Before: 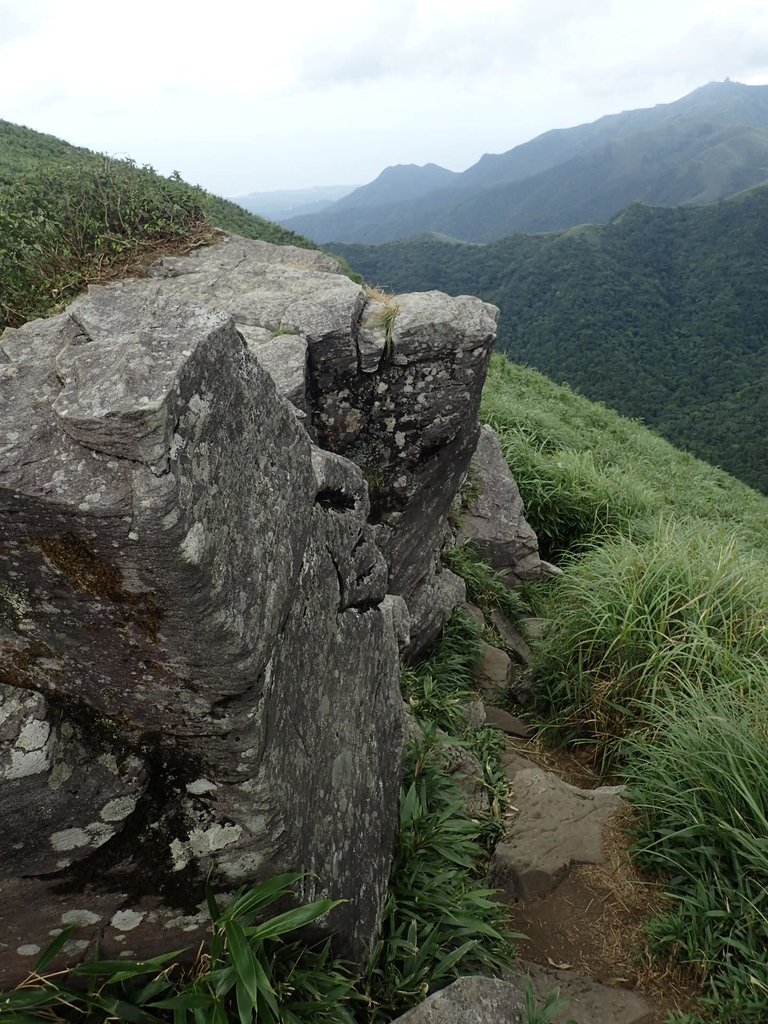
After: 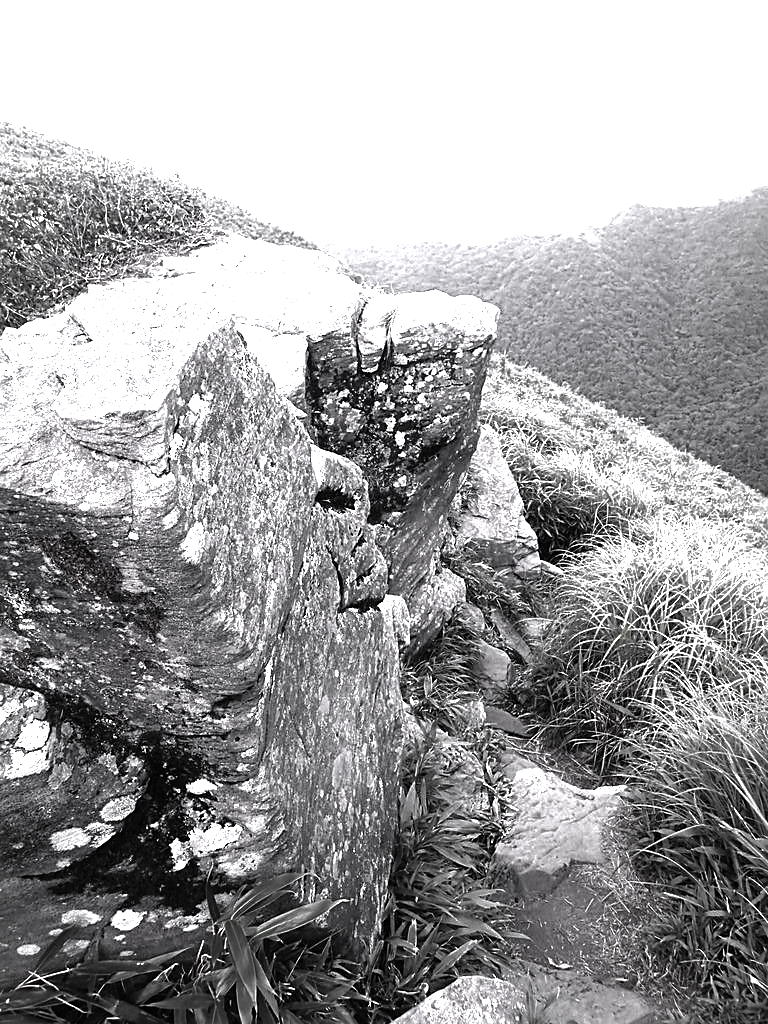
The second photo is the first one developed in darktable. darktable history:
tone equalizer: -8 EV -0.743 EV, -7 EV -0.692 EV, -6 EV -0.561 EV, -5 EV -0.406 EV, -3 EV 0.366 EV, -2 EV 0.6 EV, -1 EV 0.683 EV, +0 EV 0.748 EV
color zones: curves: ch0 [(0, 0.613) (0.01, 0.613) (0.245, 0.448) (0.498, 0.529) (0.642, 0.665) (0.879, 0.777) (0.99, 0.613)]; ch1 [(0, 0.035) (0.121, 0.189) (0.259, 0.197) (0.415, 0.061) (0.589, 0.022) (0.732, 0.022) (0.857, 0.026) (0.991, 0.053)]
exposure: black level correction 0, exposure 1.2 EV, compensate highlight preservation false
base curve: curves: ch0 [(0, 0) (0.841, 0.609) (1, 1)]
color calibration: illuminant custom, x 0.38, y 0.479, temperature 4463.27 K
vignetting: fall-off start 96.39%, fall-off radius 98.78%, saturation -0.656, center (-0.034, 0.142), width/height ratio 0.609
sharpen: radius 1.848, amount 0.411, threshold 1.664
